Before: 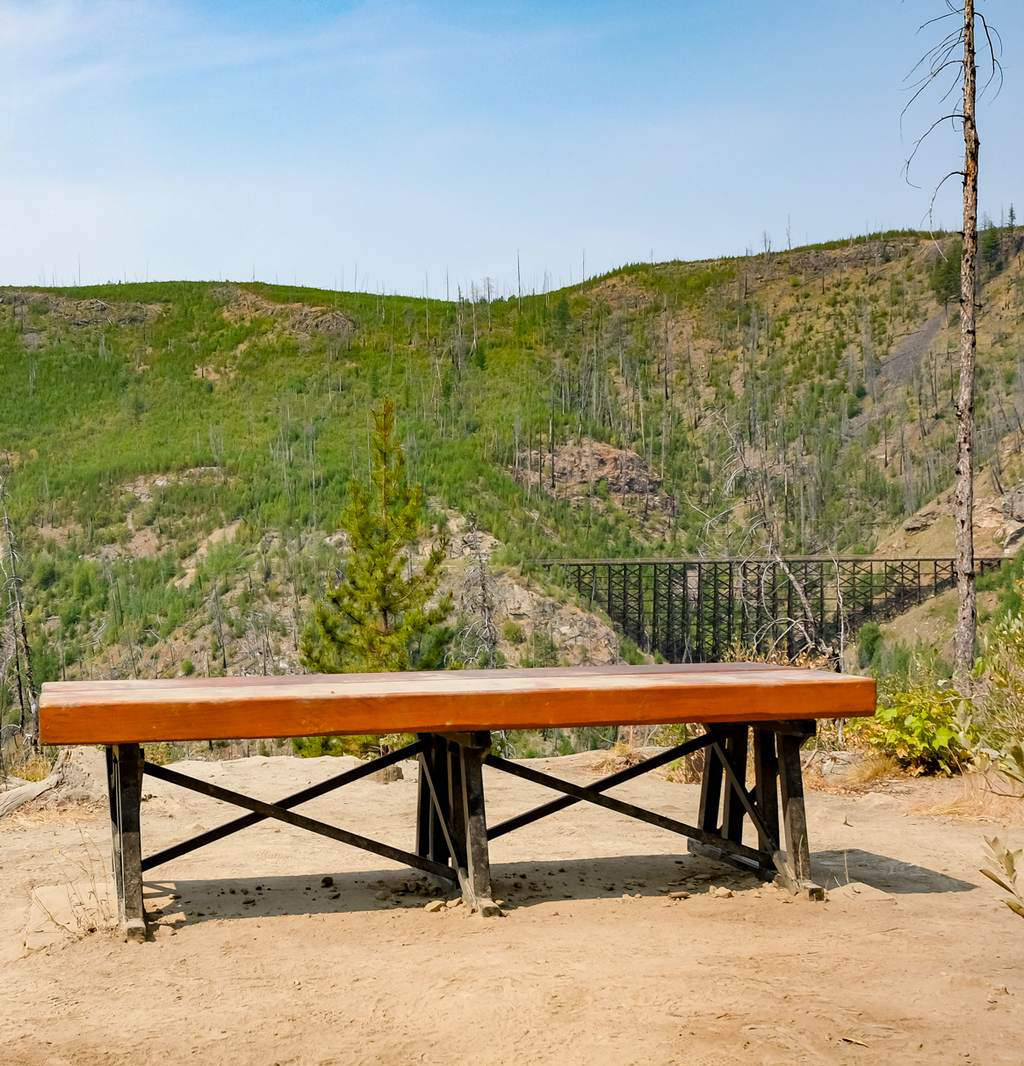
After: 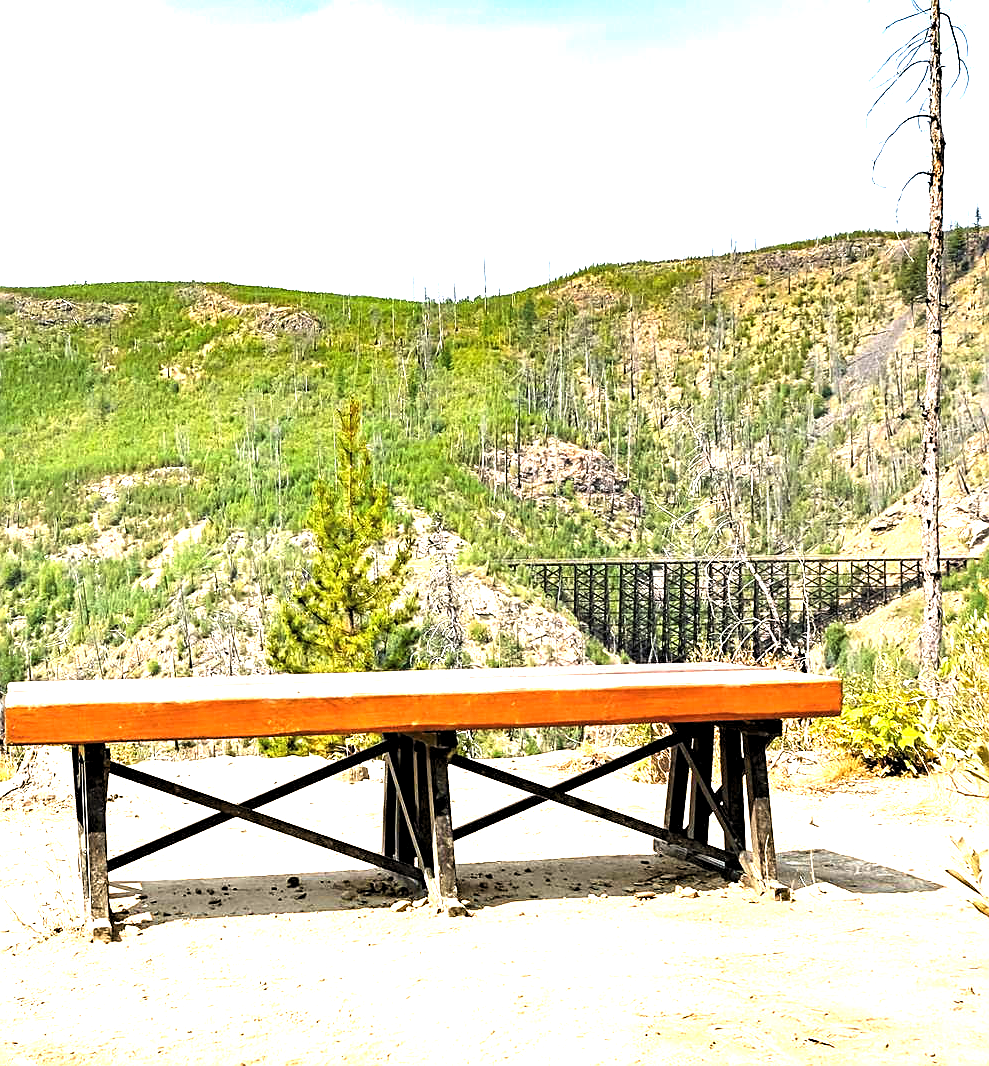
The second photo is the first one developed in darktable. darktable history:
sharpen: on, module defaults
levels: levels [0.116, 0.574, 1]
exposure: black level correction 0, exposure 1.742 EV, compensate highlight preservation false
crop and rotate: left 3.415%
